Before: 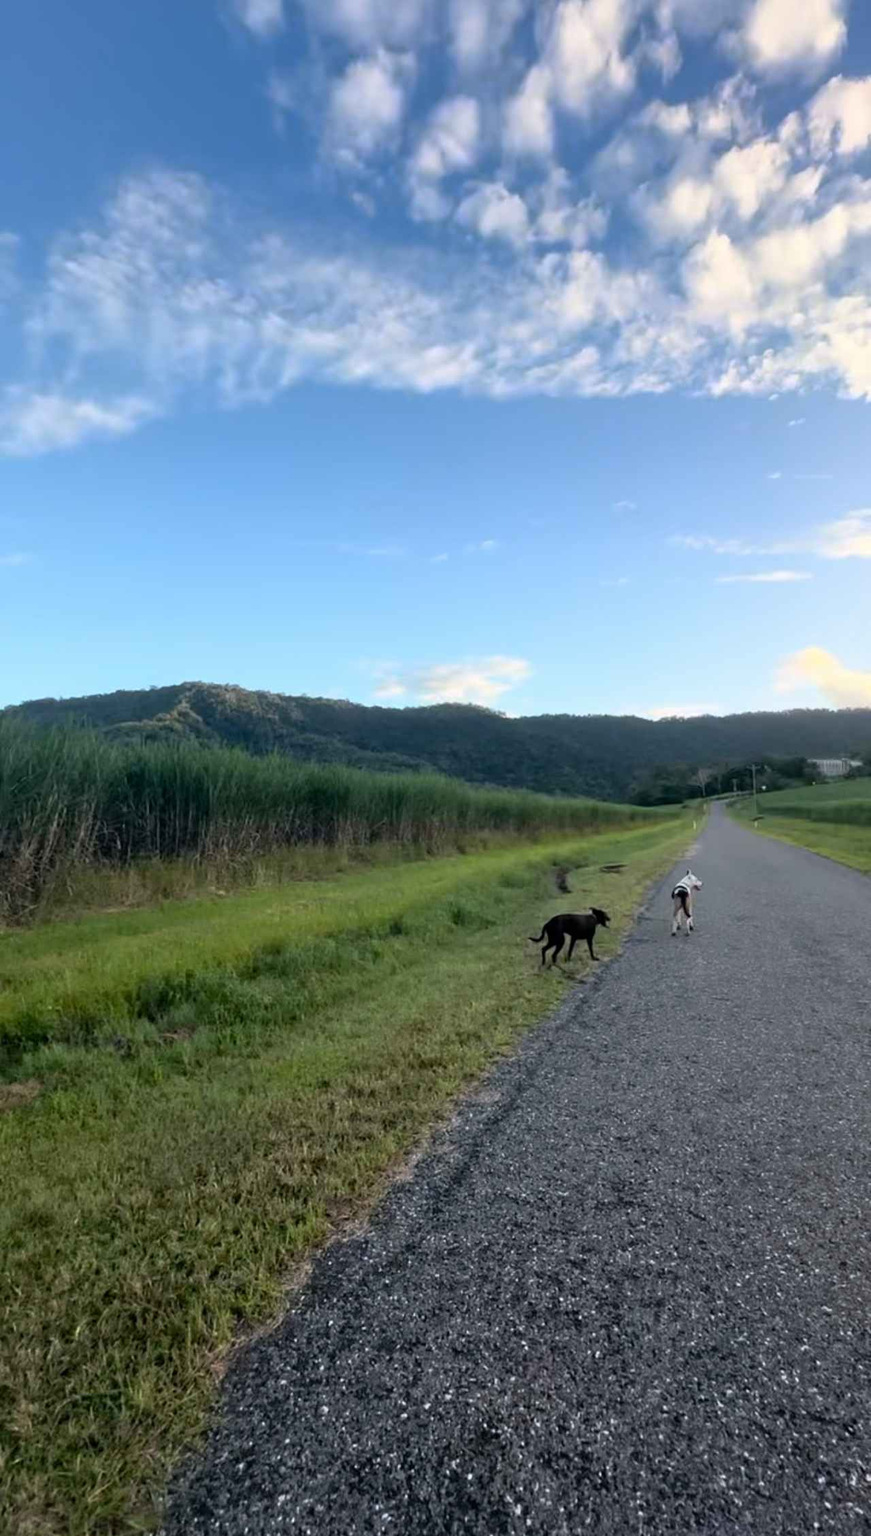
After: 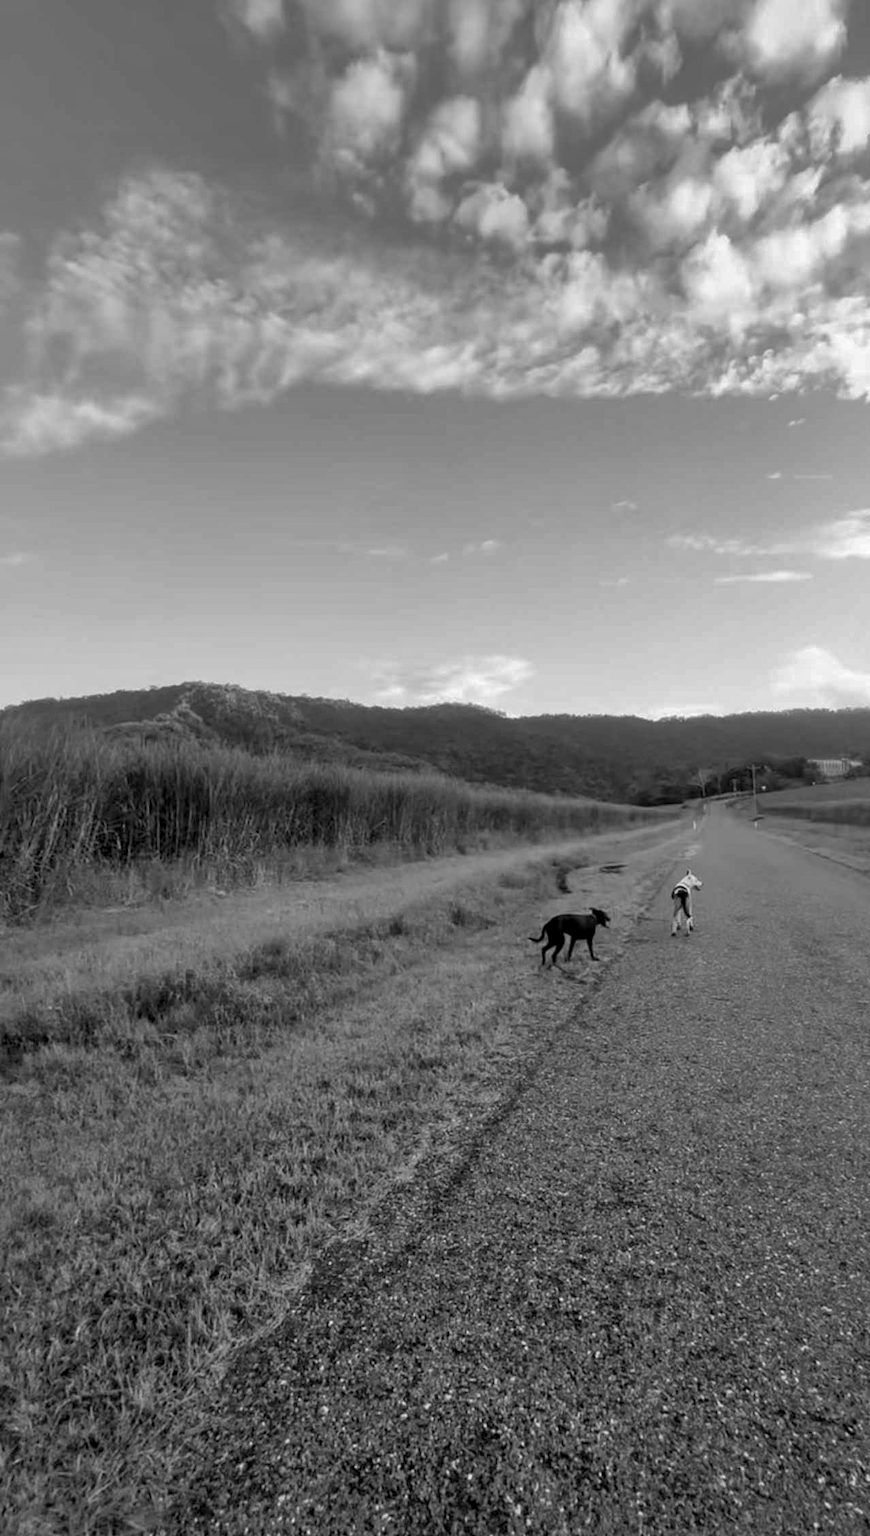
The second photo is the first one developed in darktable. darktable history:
white balance: emerald 1
local contrast: highlights 100%, shadows 100%, detail 131%, midtone range 0.2
monochrome: a -35.87, b 49.73, size 1.7
shadows and highlights: on, module defaults
